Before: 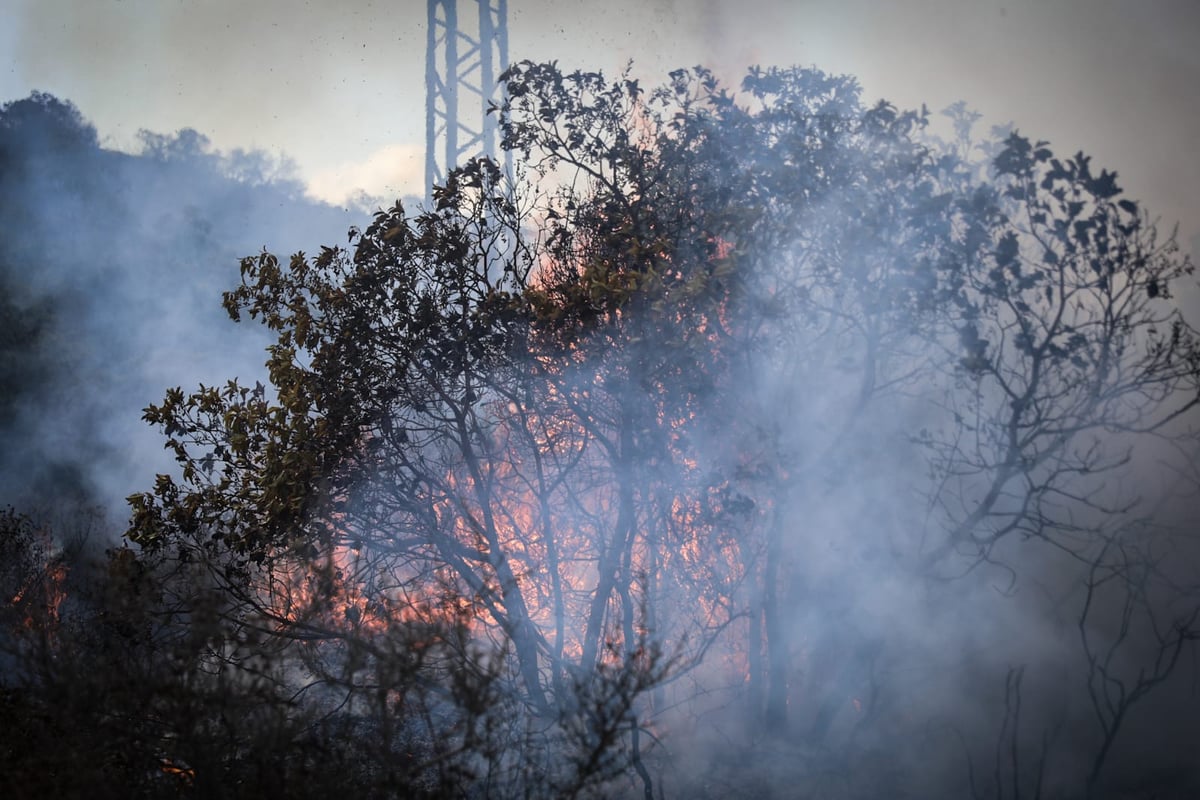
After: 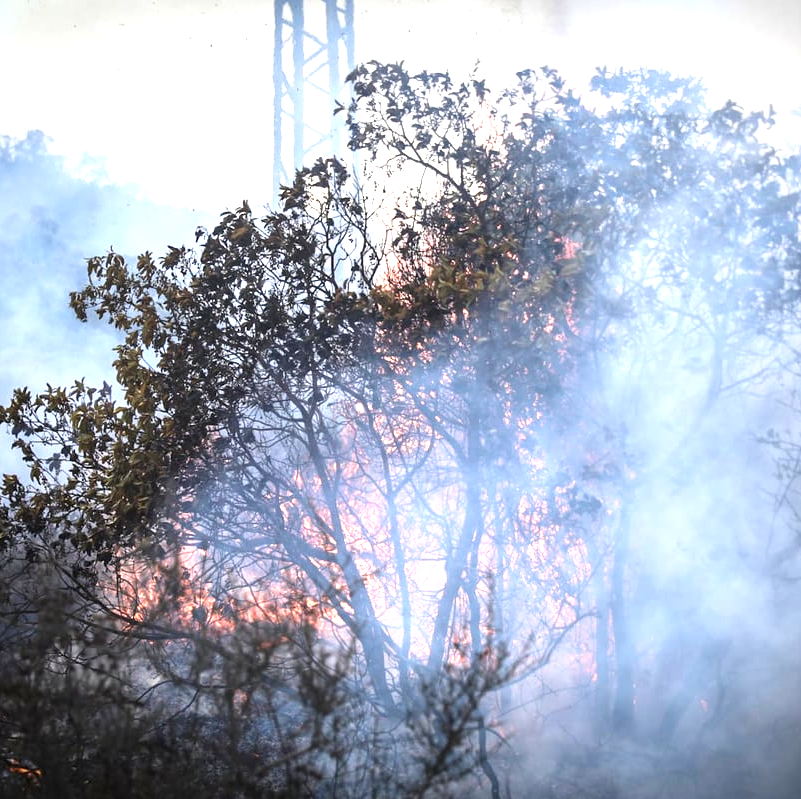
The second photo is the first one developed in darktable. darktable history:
crop and rotate: left 12.762%, right 20.43%
exposure: black level correction 0, exposure 1.456 EV, compensate exposure bias true, compensate highlight preservation false
